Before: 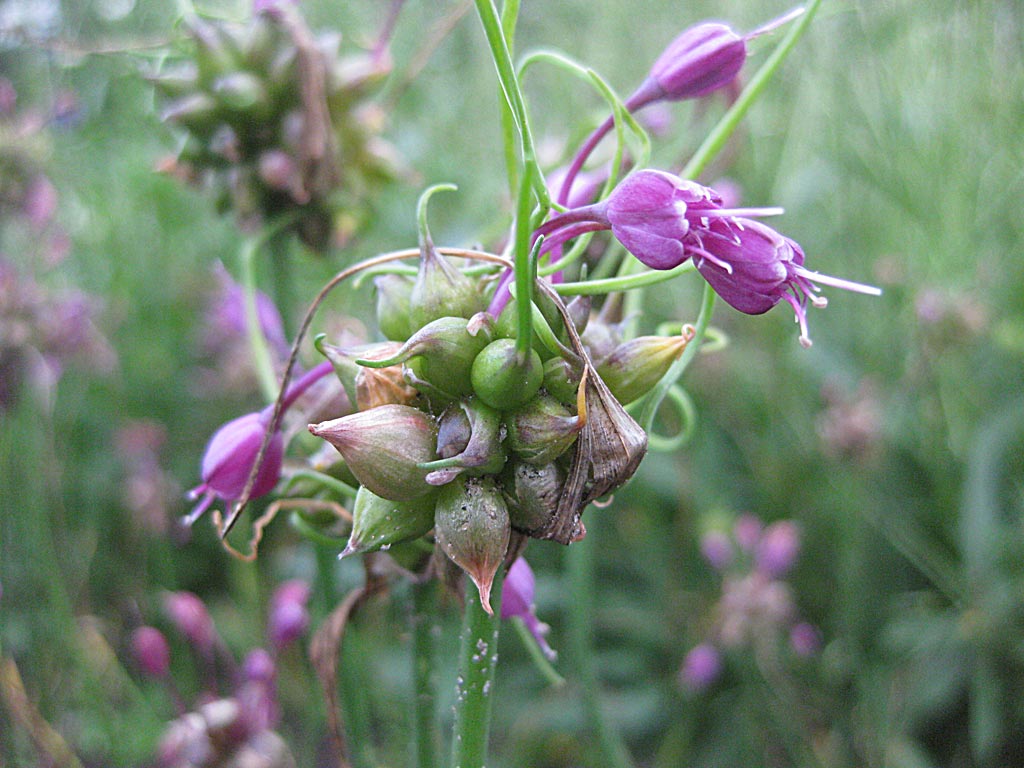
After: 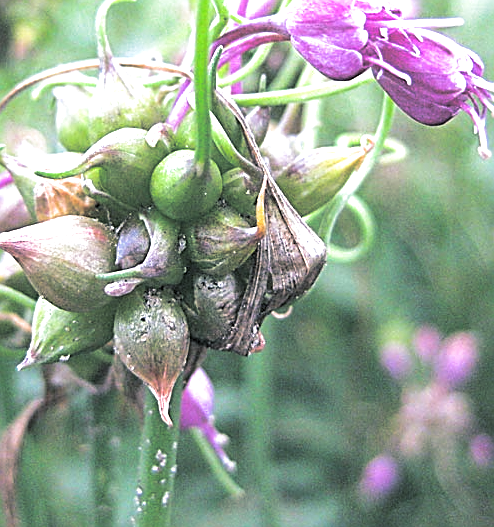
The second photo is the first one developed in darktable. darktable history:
split-toning: shadows › hue 201.6°, shadows › saturation 0.16, highlights › hue 50.4°, highlights › saturation 0.2, balance -49.9
sharpen: on, module defaults
exposure: black level correction 0, exposure 0.9 EV, compensate exposure bias true, compensate highlight preservation false
crop: left 31.379%, top 24.658%, right 20.326%, bottom 6.628%
